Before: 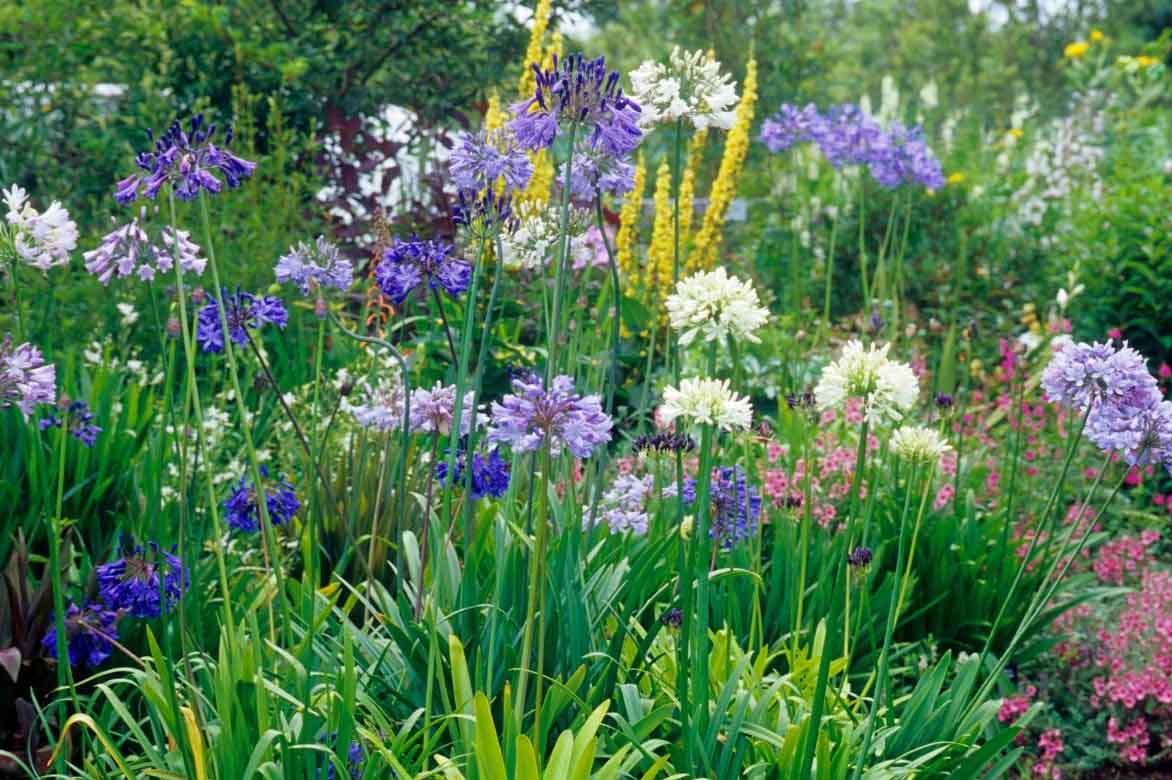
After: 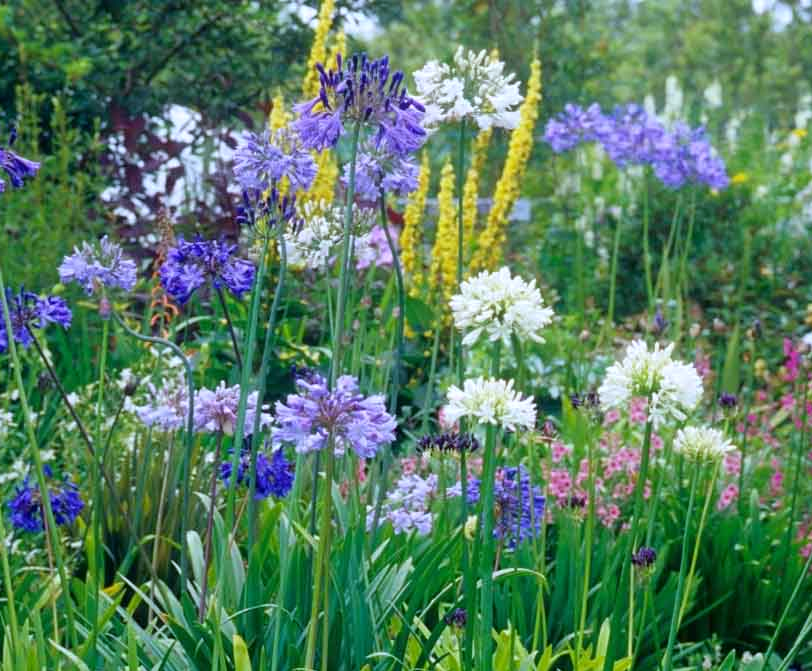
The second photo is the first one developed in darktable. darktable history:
crop: left 18.479%, right 12.2%, bottom 13.971%
white balance: red 0.967, blue 1.119, emerald 0.756
